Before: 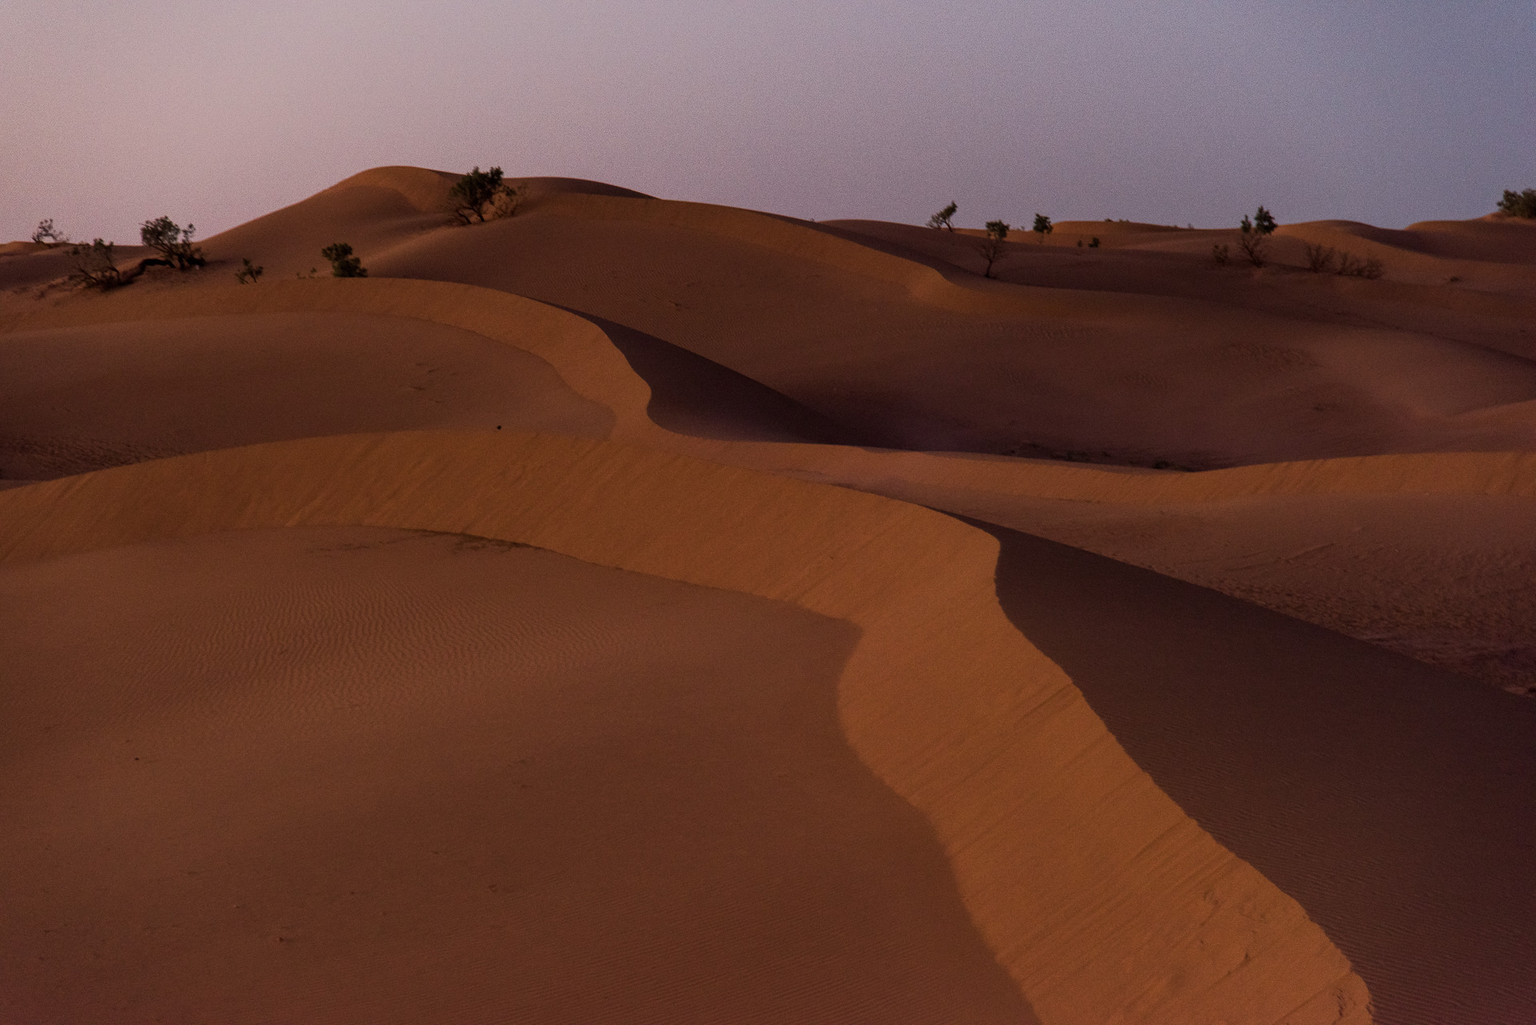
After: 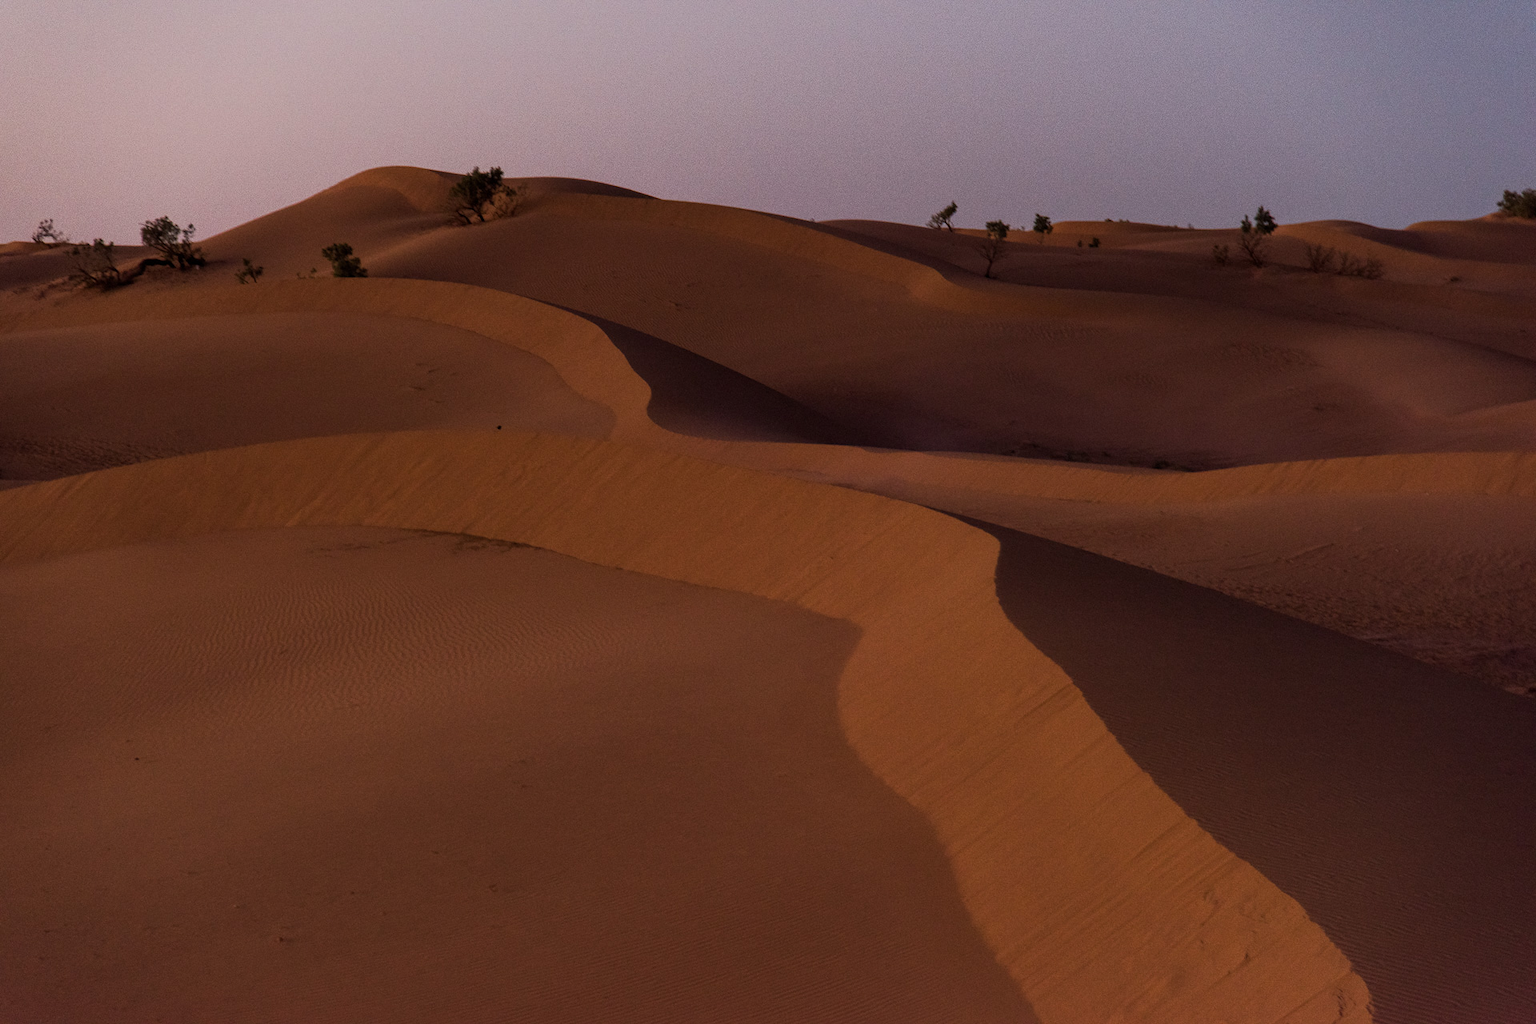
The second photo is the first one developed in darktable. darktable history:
color balance rgb: perceptual saturation grading › global saturation 0.625%, global vibrance 5.528%, contrast 2.637%
